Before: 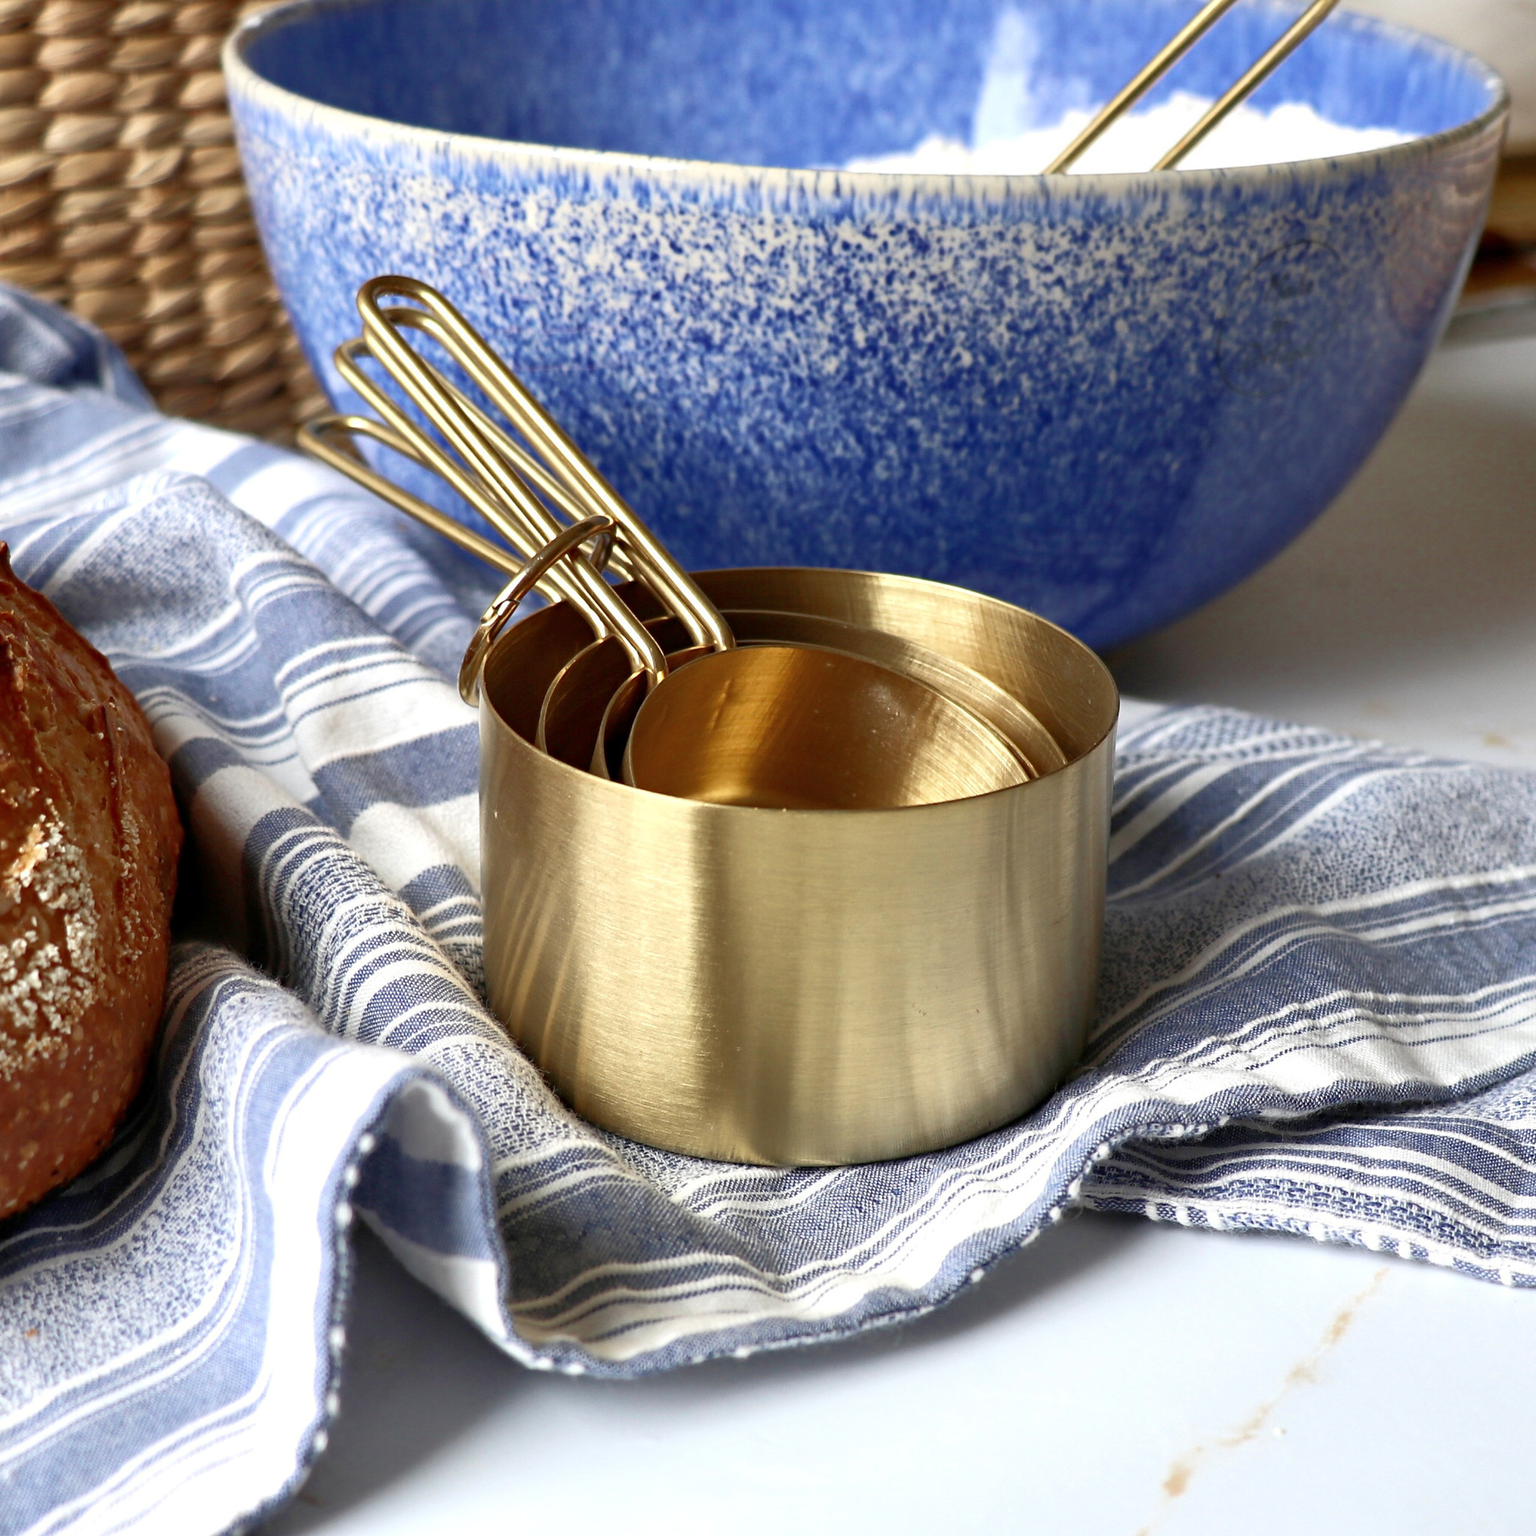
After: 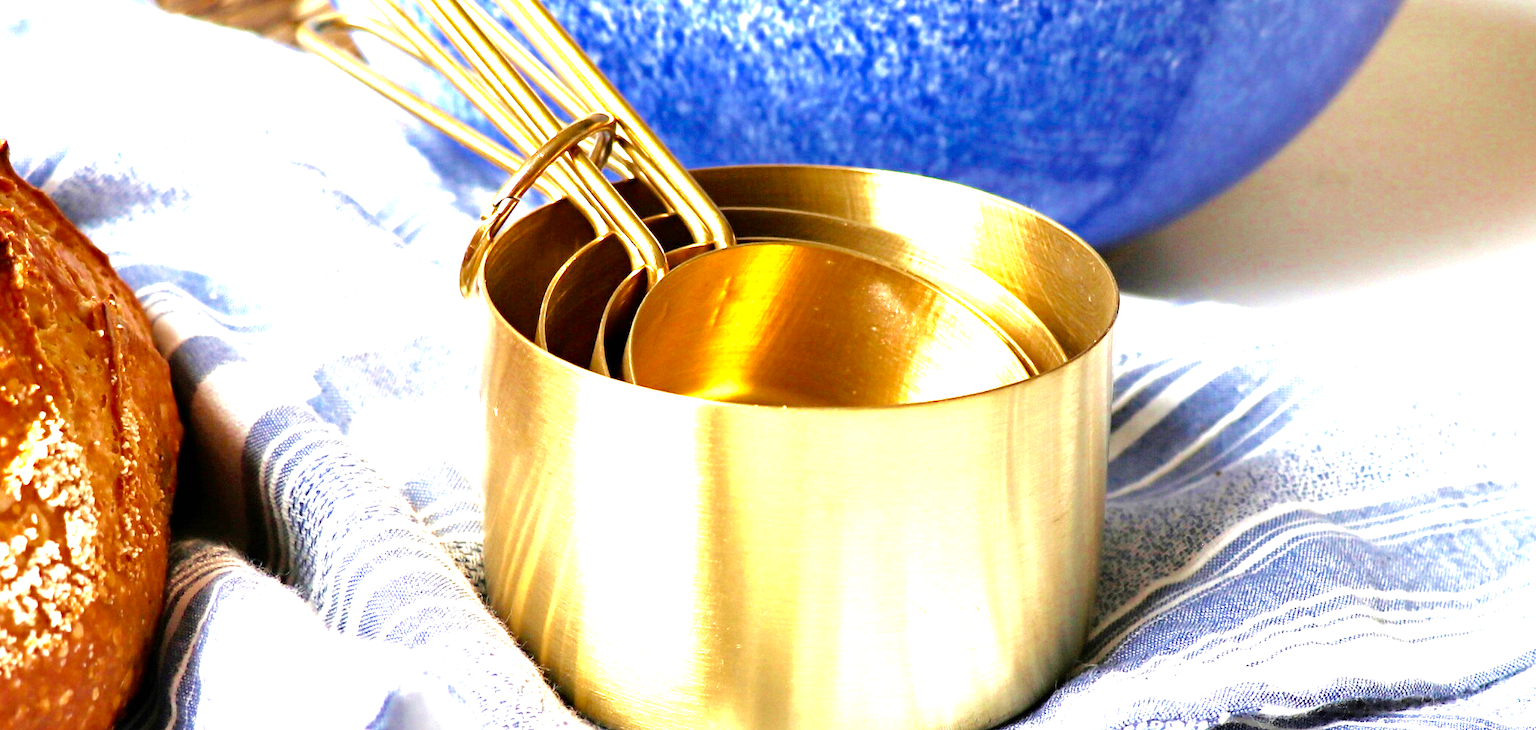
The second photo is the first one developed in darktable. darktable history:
tone equalizer: -8 EV -1.08 EV, -7 EV -1.04 EV, -6 EV -0.882 EV, -5 EV -0.539 EV, -3 EV 0.59 EV, -2 EV 0.86 EV, -1 EV 1.01 EV, +0 EV 1.07 EV
velvia: on, module defaults
crop and rotate: top 26.258%, bottom 26.136%
exposure: black level correction 0, exposure 1.187 EV, compensate exposure bias true, compensate highlight preservation false
color balance rgb: perceptual saturation grading › global saturation 19.858%, global vibrance 18.911%
